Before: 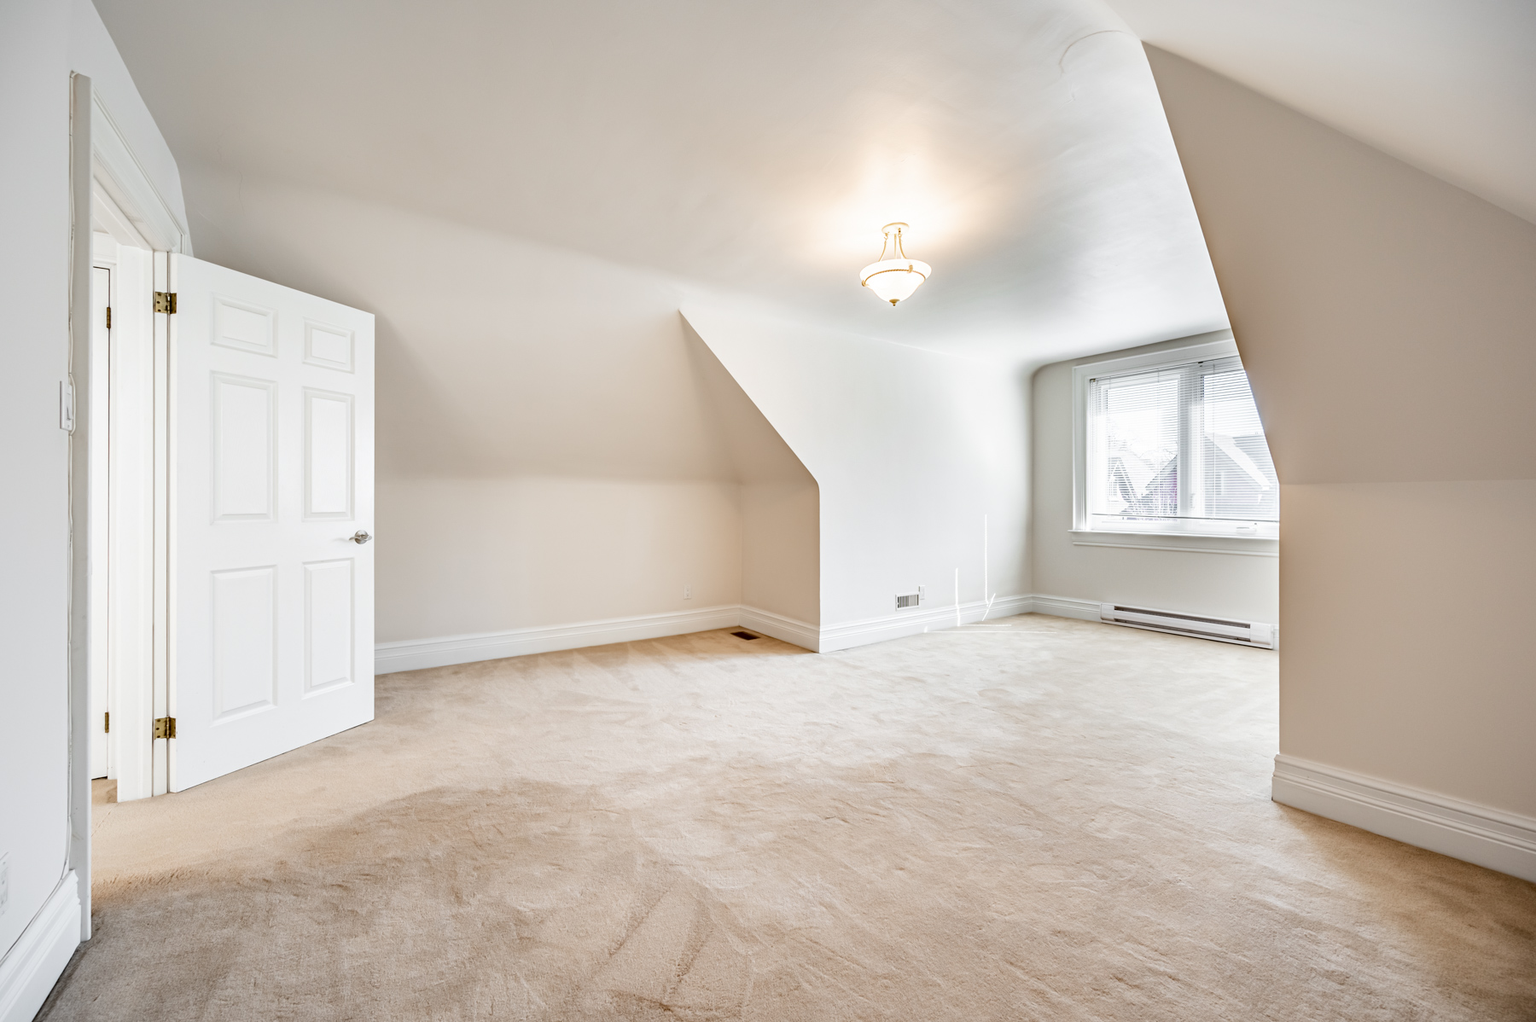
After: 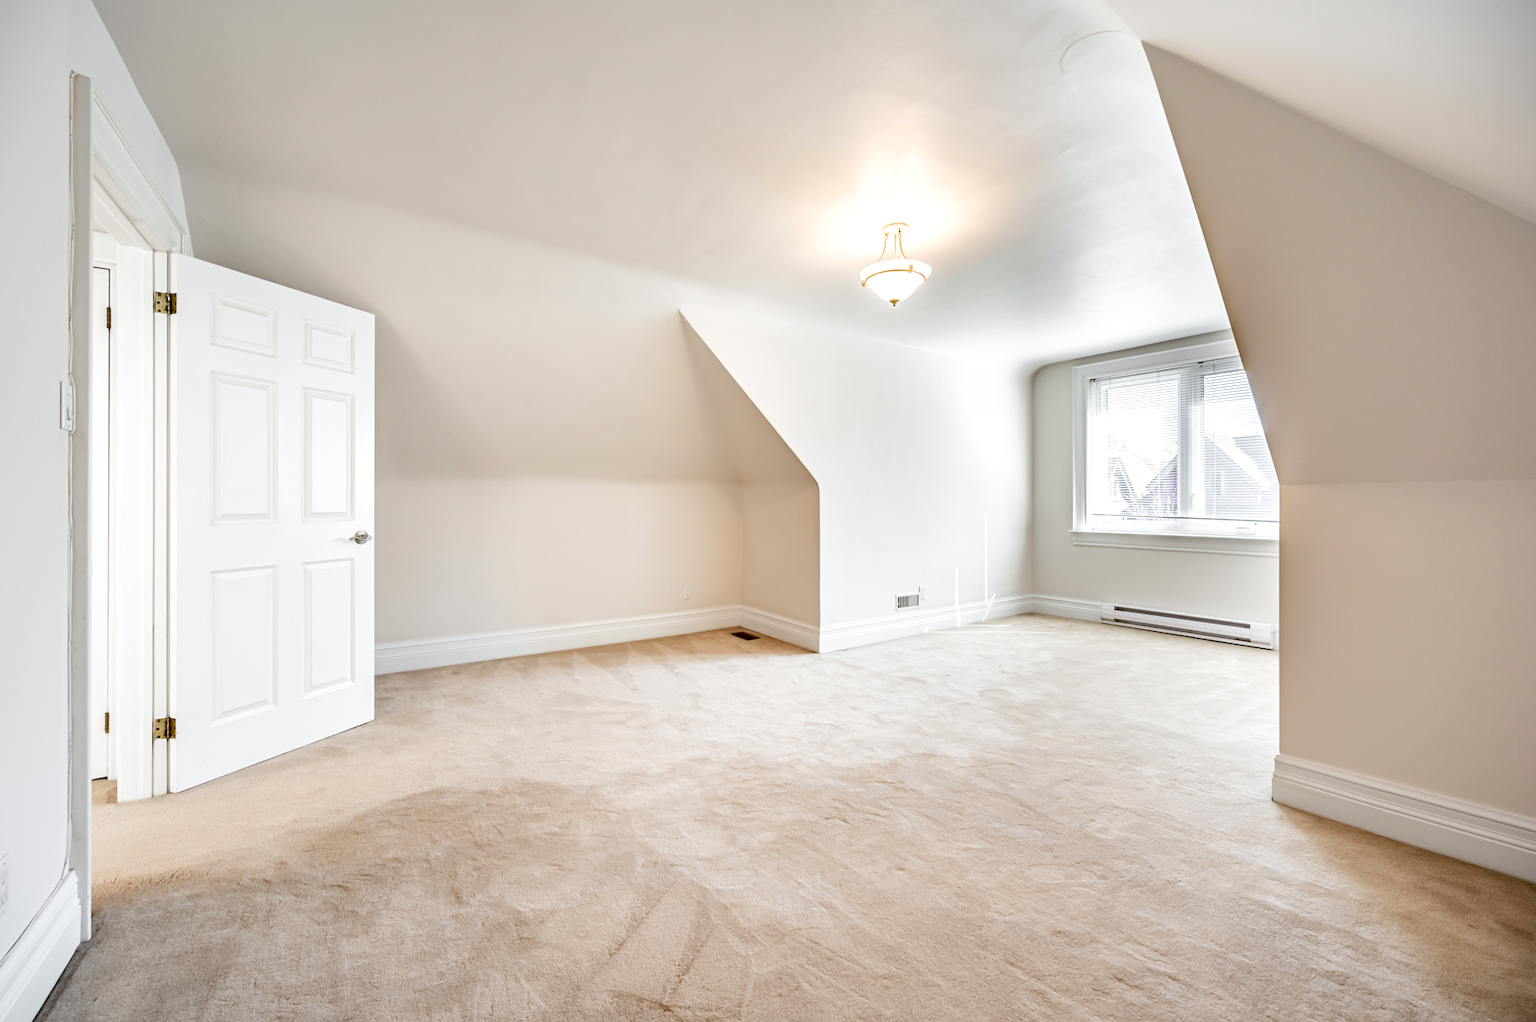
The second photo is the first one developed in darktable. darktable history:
exposure: exposure 0.133 EV, compensate exposure bias true, compensate highlight preservation false
